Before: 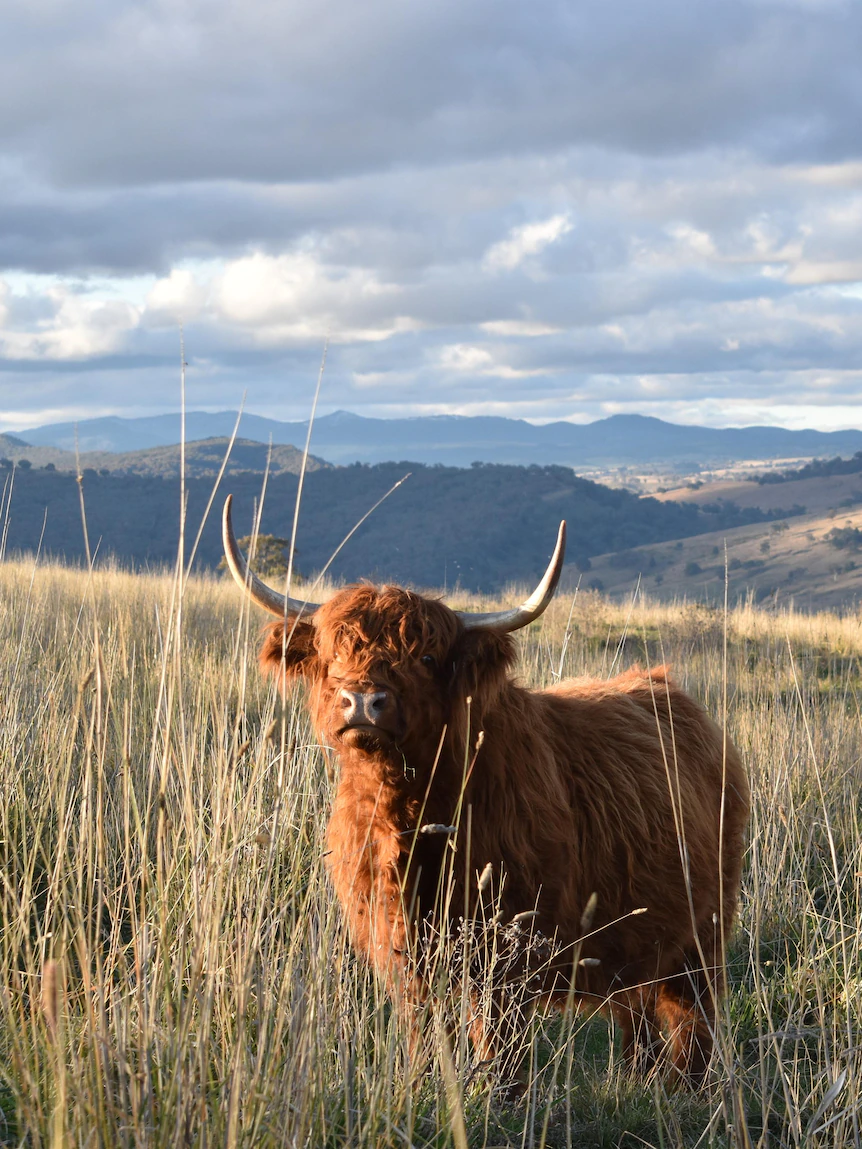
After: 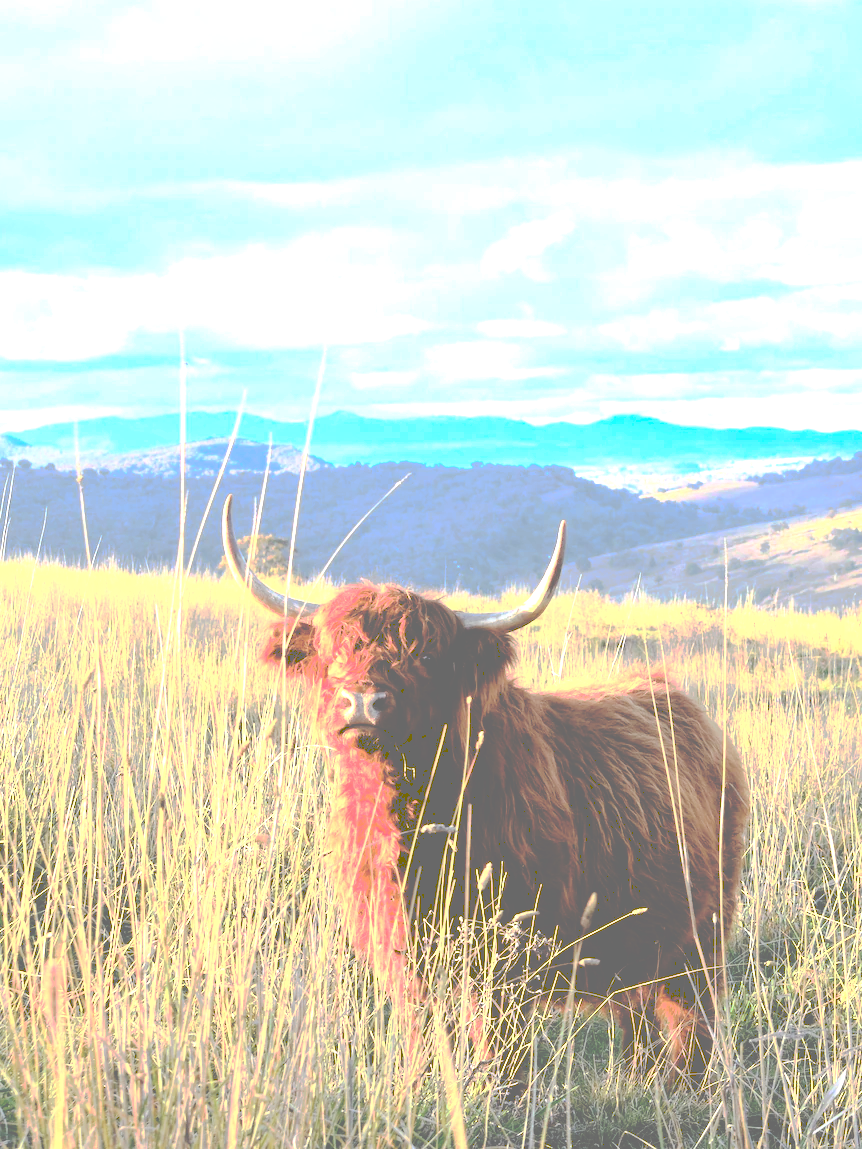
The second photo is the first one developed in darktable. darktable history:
contrast brightness saturation: brightness -0.09
base curve: curves: ch0 [(0, 0) (0.028, 0.03) (0.121, 0.232) (0.46, 0.748) (0.859, 0.968) (1, 1)]
tone curve: curves: ch0 [(0, 0) (0.003, 0.439) (0.011, 0.439) (0.025, 0.439) (0.044, 0.439) (0.069, 0.439) (0.1, 0.439) (0.136, 0.44) (0.177, 0.444) (0.224, 0.45) (0.277, 0.462) (0.335, 0.487) (0.399, 0.528) (0.468, 0.577) (0.543, 0.621) (0.623, 0.669) (0.709, 0.715) (0.801, 0.764) (0.898, 0.804) (1, 1)], preserve colors none
exposure: black level correction 0, exposure 1.45 EV, compensate exposure bias true, compensate highlight preservation false
